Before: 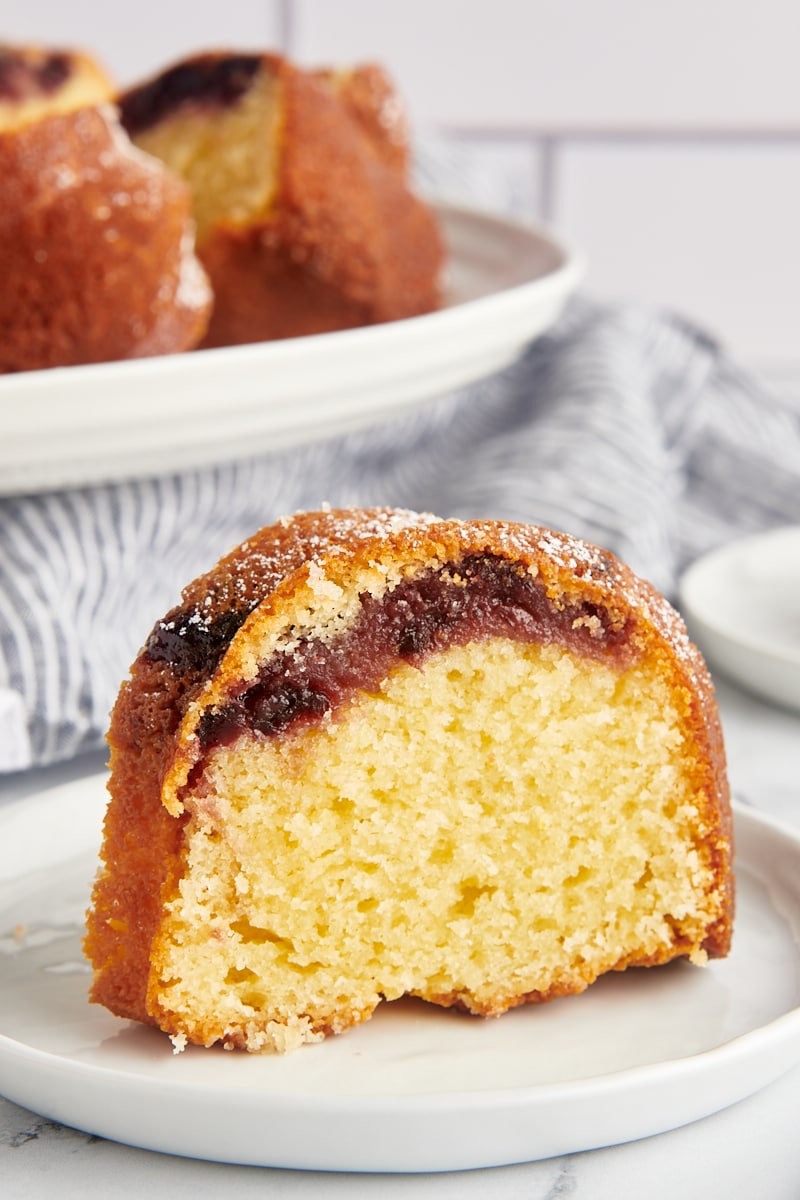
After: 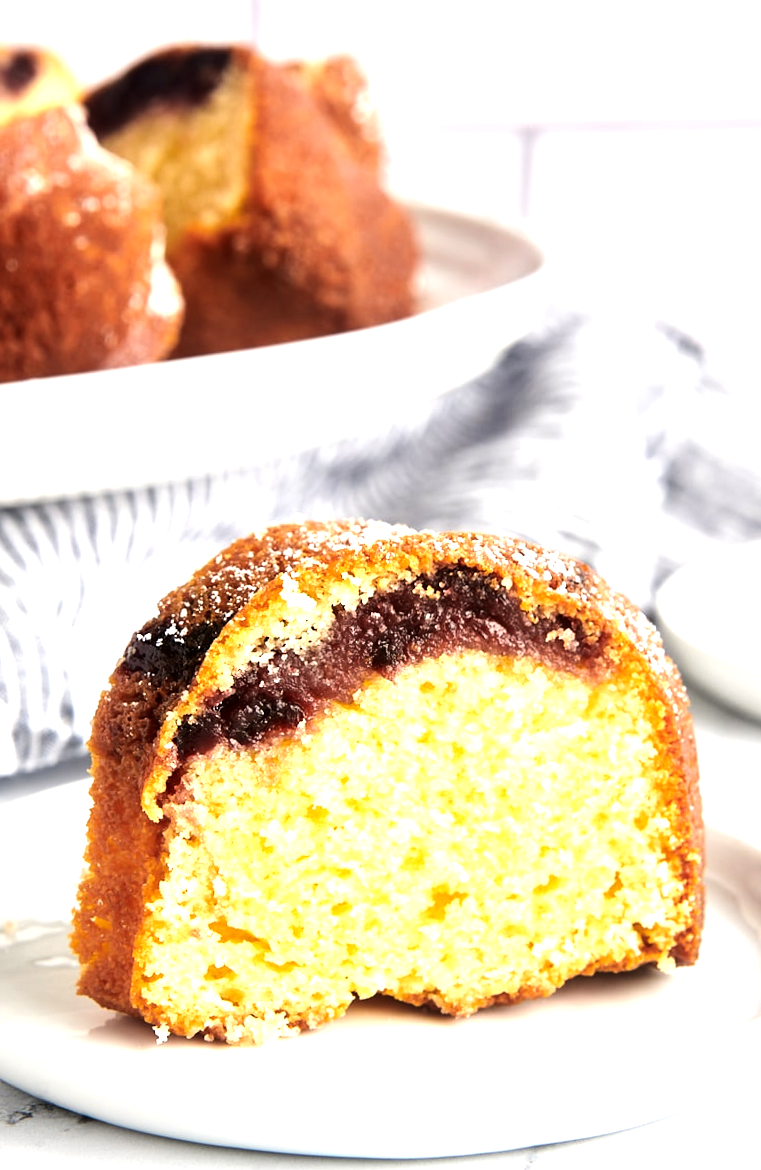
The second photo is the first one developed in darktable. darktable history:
tone equalizer: -8 EV -1.08 EV, -7 EV -1.01 EV, -6 EV -0.867 EV, -5 EV -0.578 EV, -3 EV 0.578 EV, -2 EV 0.867 EV, -1 EV 1.01 EV, +0 EV 1.08 EV, edges refinement/feathering 500, mask exposure compensation -1.57 EV, preserve details no
rotate and perspective: rotation 0.074°, lens shift (vertical) 0.096, lens shift (horizontal) -0.041, crop left 0.043, crop right 0.952, crop top 0.024, crop bottom 0.979
